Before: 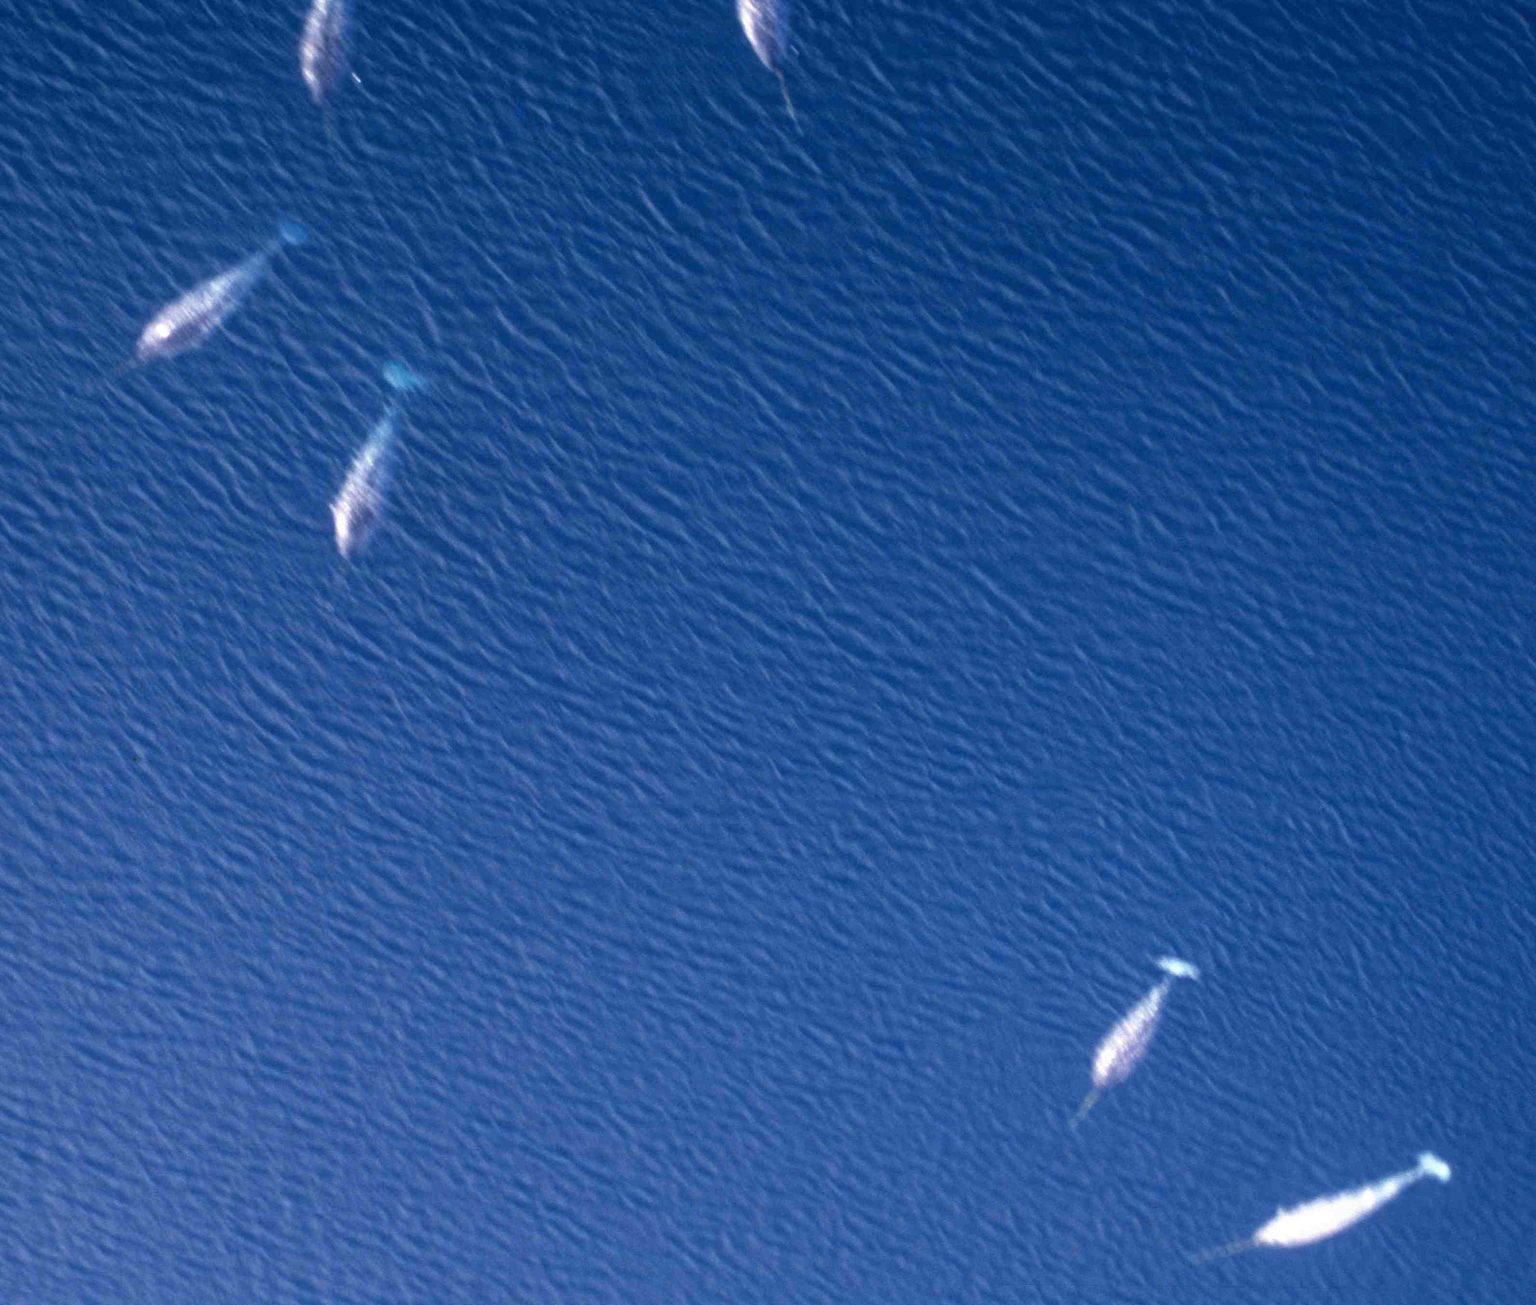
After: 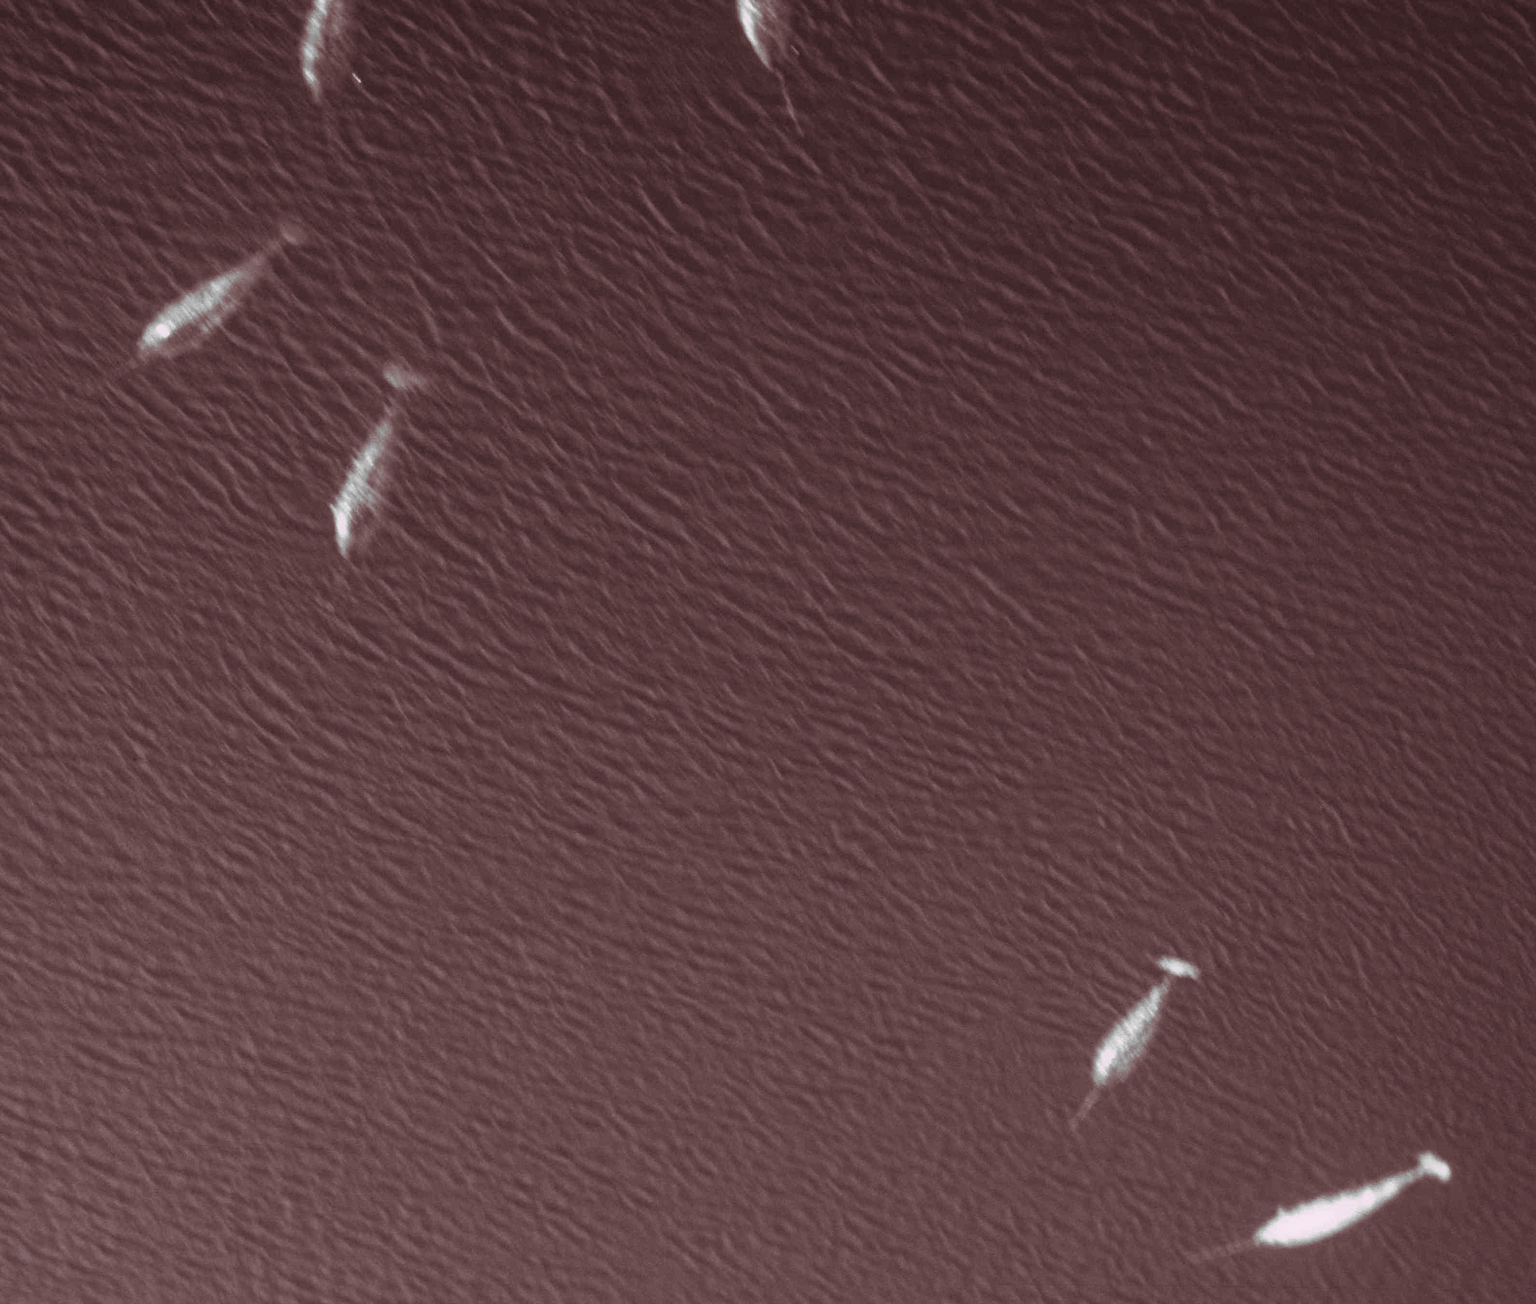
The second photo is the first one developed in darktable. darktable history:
sharpen: radius 1.272, amount 0.305, threshold 0
split-toning: highlights › hue 298.8°, highlights › saturation 0.73, compress 41.76%
monochrome: a -71.75, b 75.82
